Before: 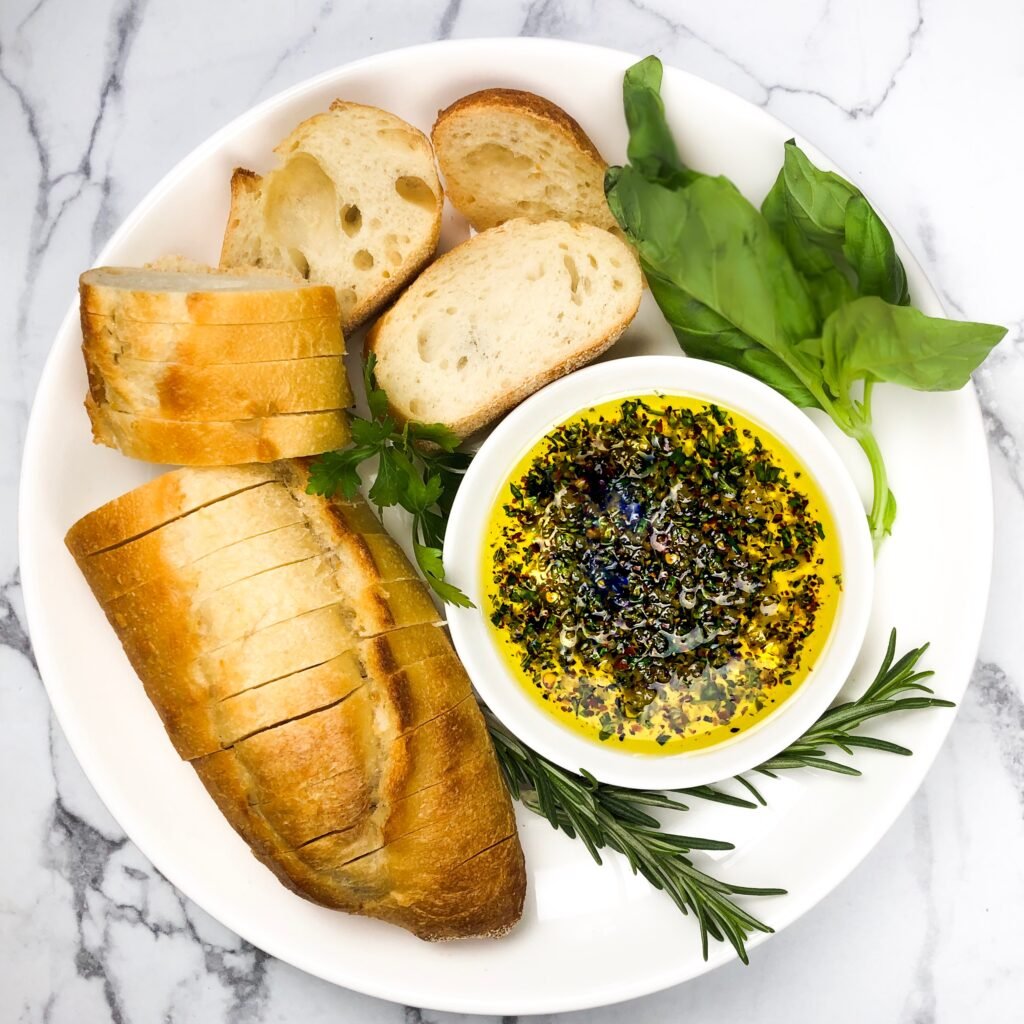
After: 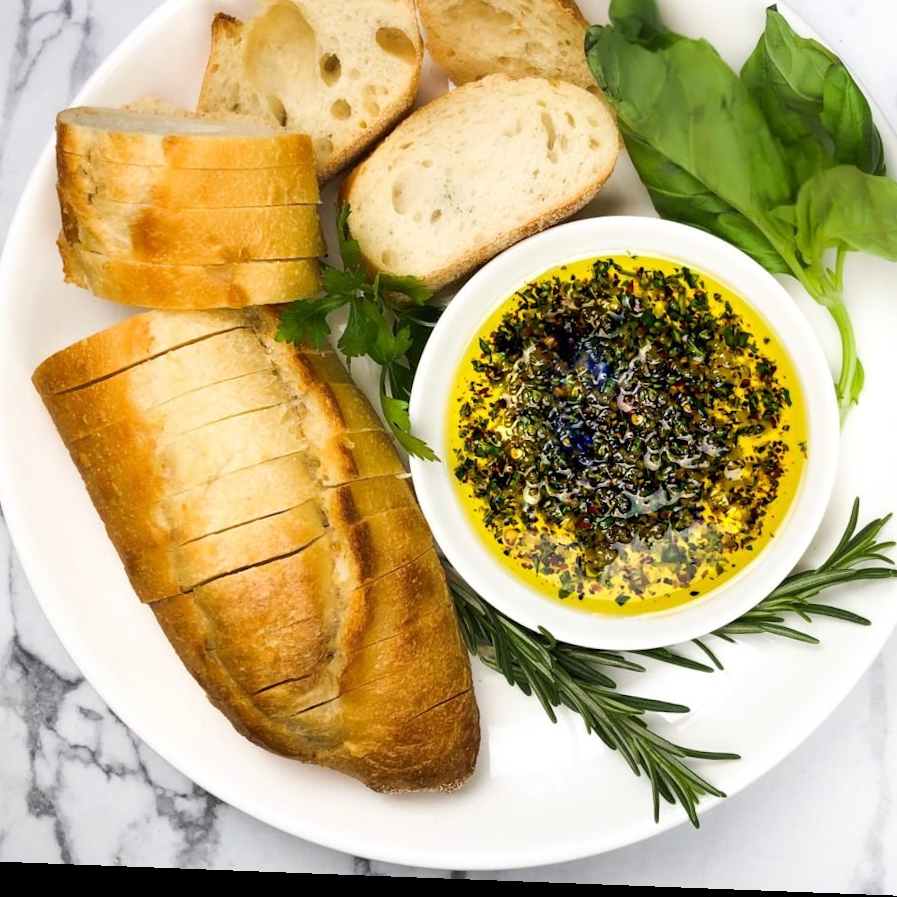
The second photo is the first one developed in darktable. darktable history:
crop and rotate: left 4.842%, top 15.51%, right 10.668%
rotate and perspective: rotation 2.17°, automatic cropping off
